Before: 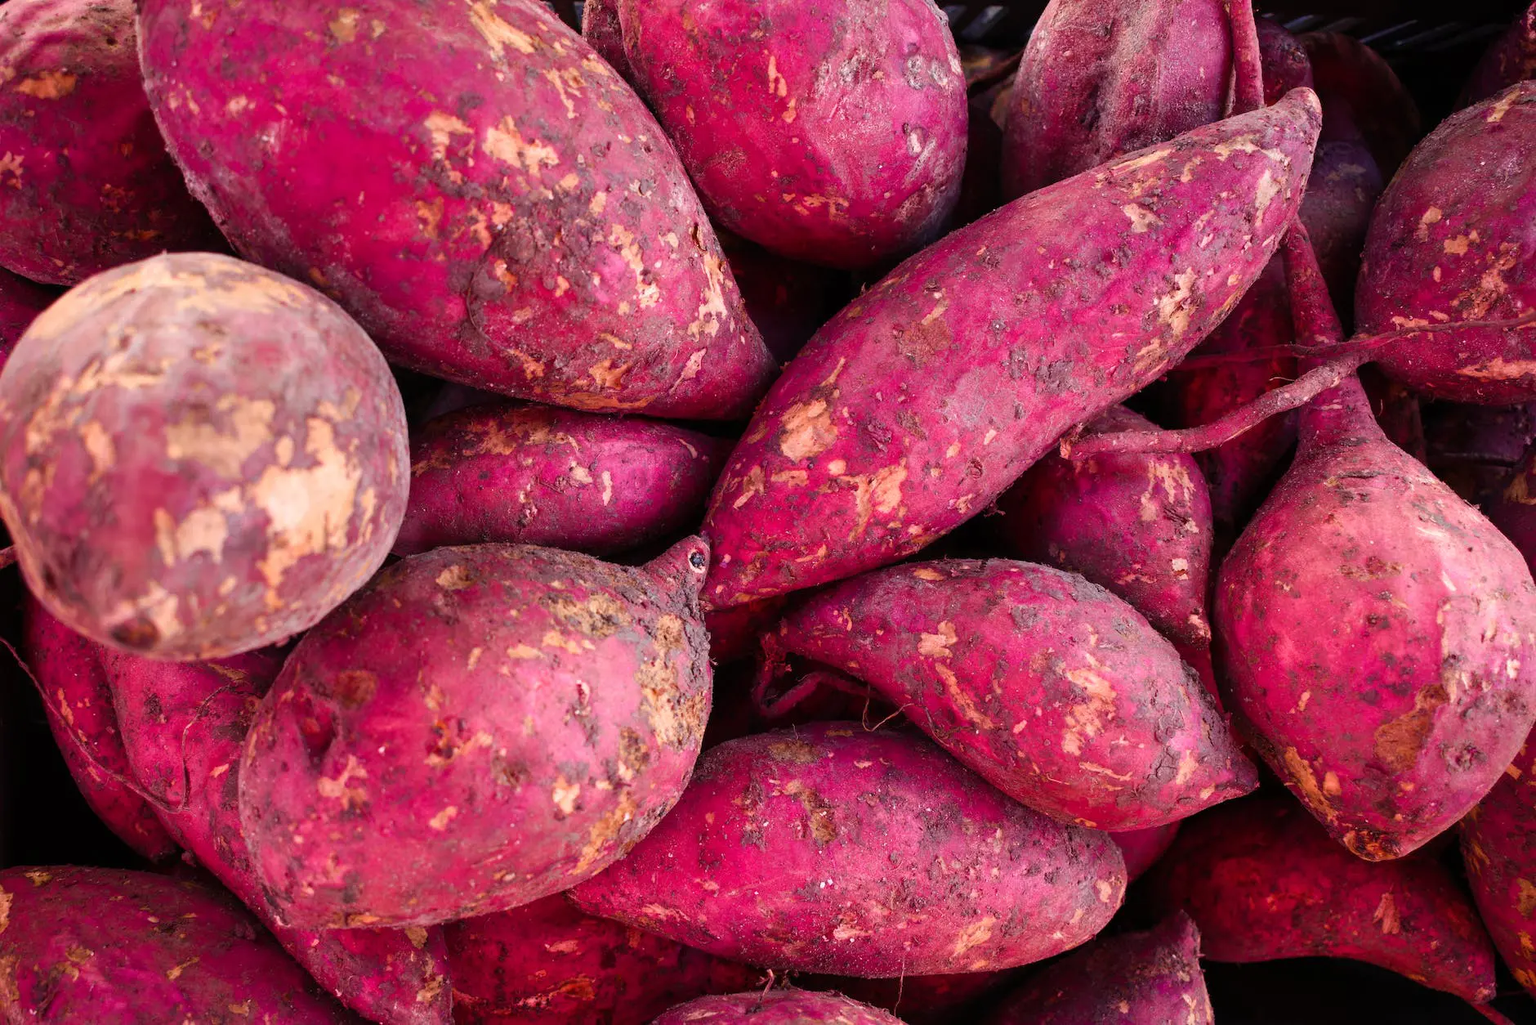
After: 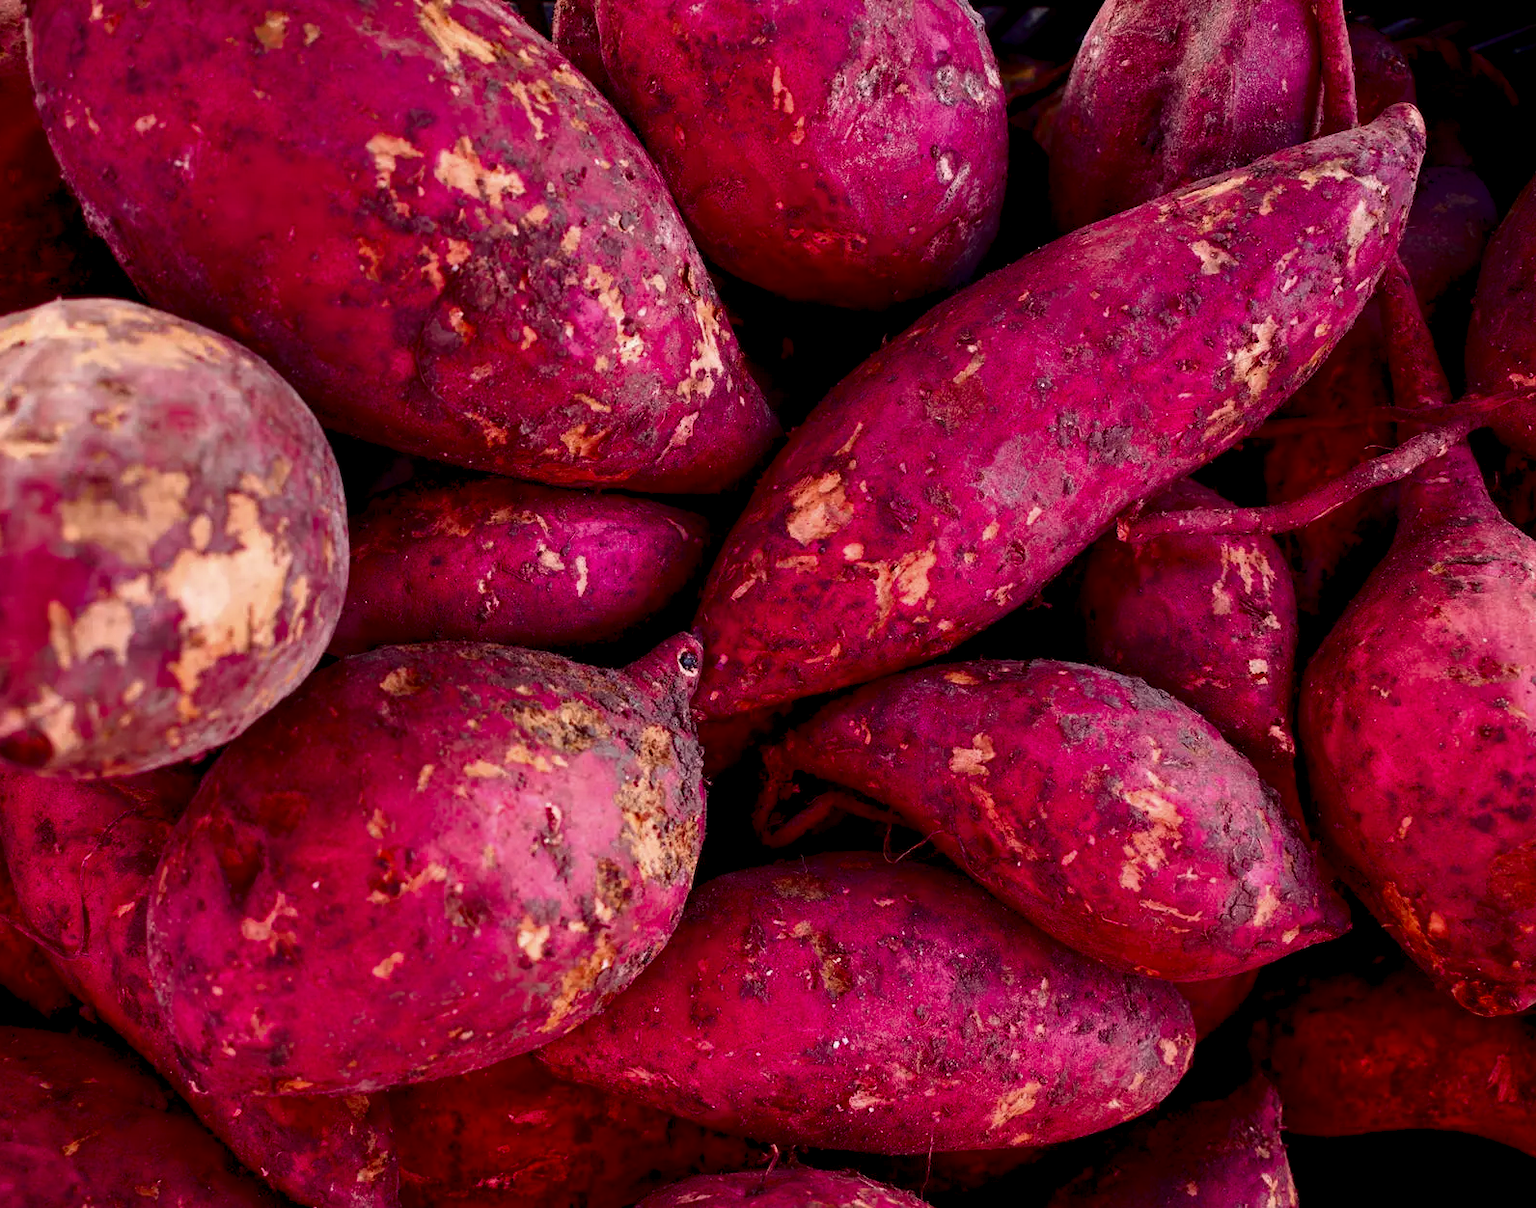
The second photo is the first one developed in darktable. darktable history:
contrast brightness saturation: contrast 0.097, brightness -0.266, saturation 0.146
color balance rgb: global offset › luminance -0.497%, perceptual saturation grading › global saturation 0.789%, perceptual saturation grading › mid-tones 11.673%
crop: left 7.471%, right 7.795%
